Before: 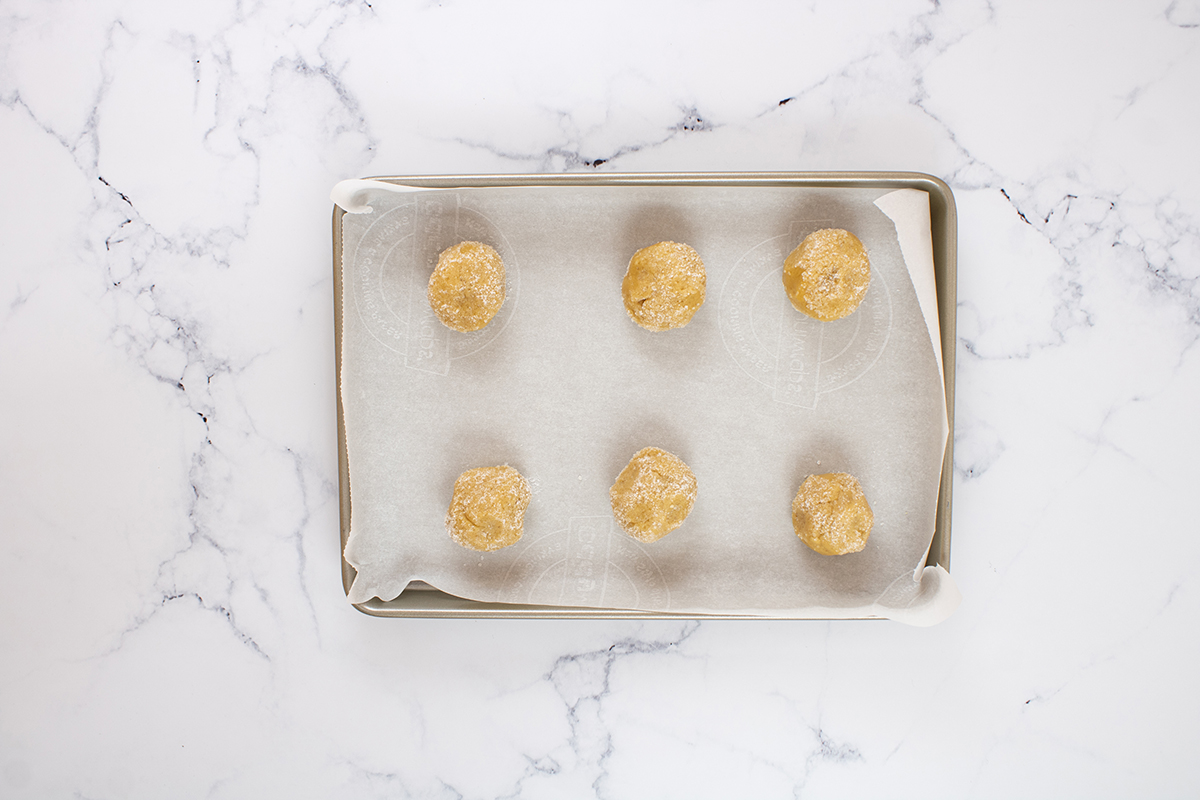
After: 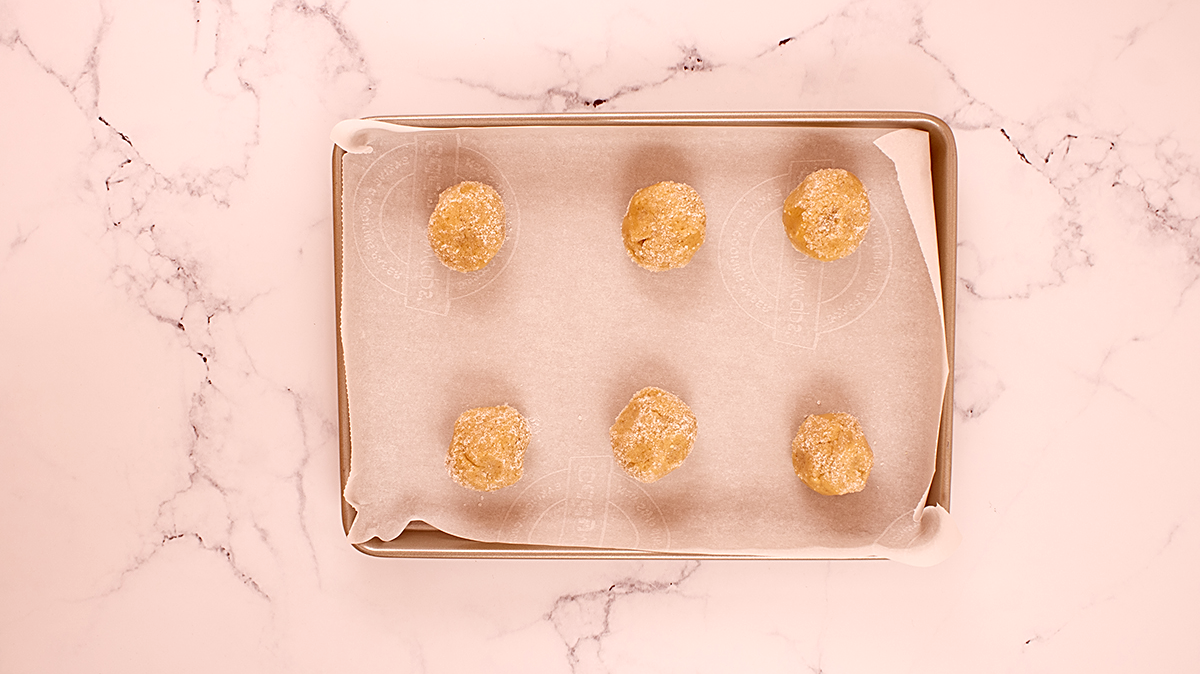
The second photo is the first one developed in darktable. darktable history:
crop: top 7.596%, bottom 8.149%
sharpen: on, module defaults
color correction: highlights a* 9.37, highlights b* 8.88, shadows a* 39.4, shadows b* 39.97, saturation 0.814
